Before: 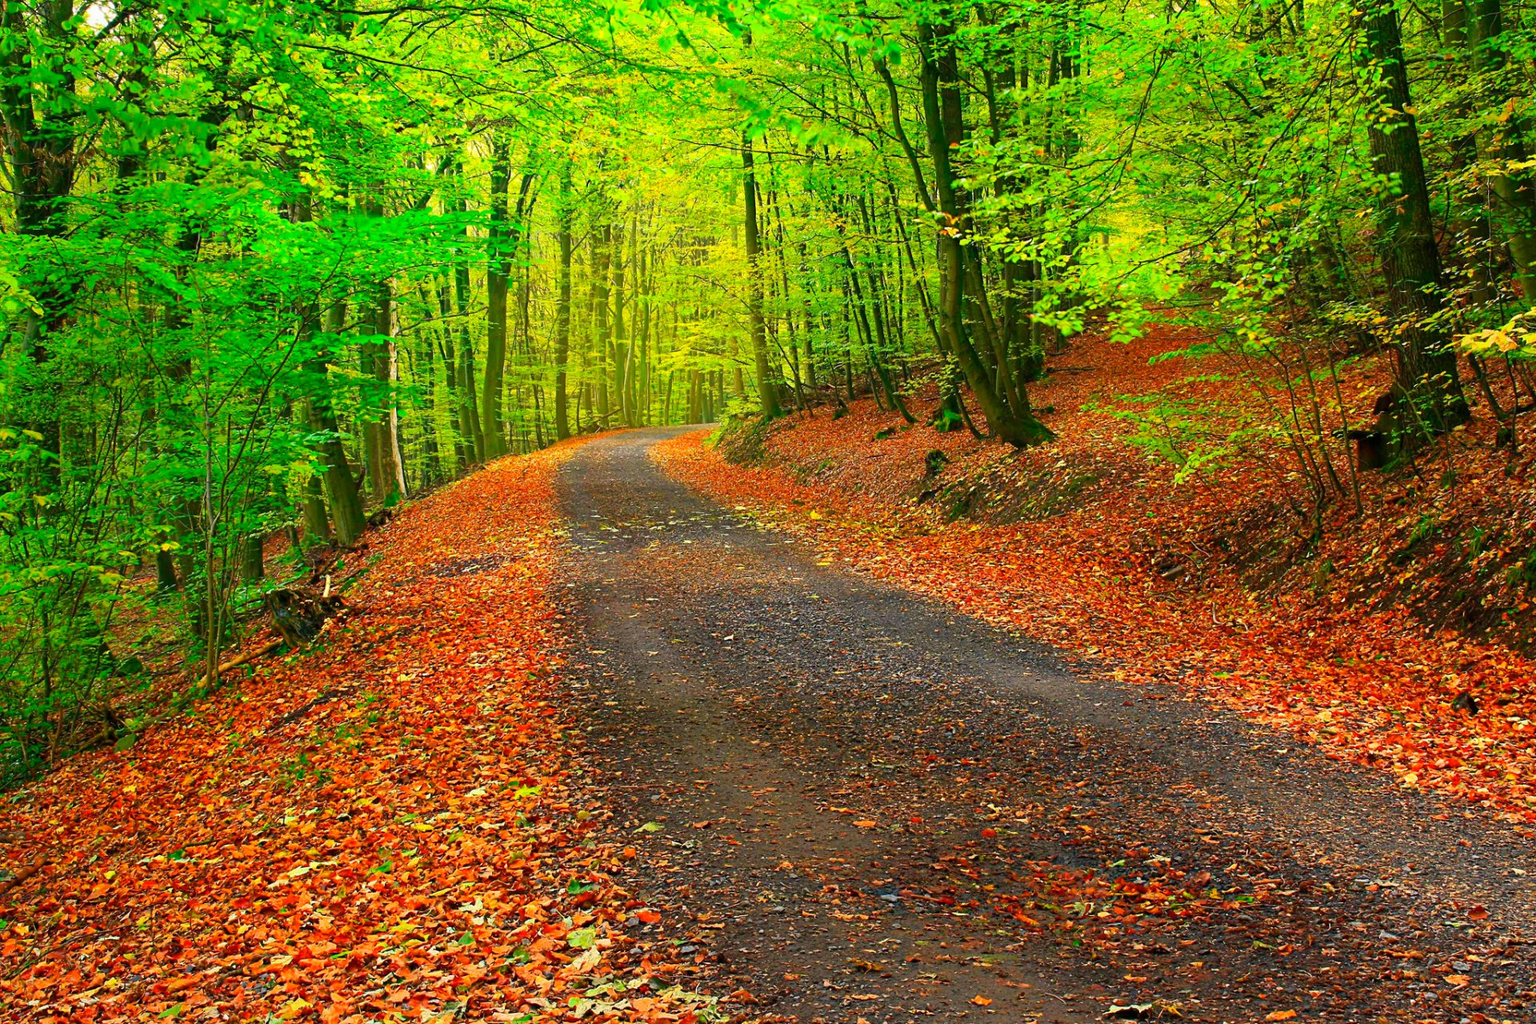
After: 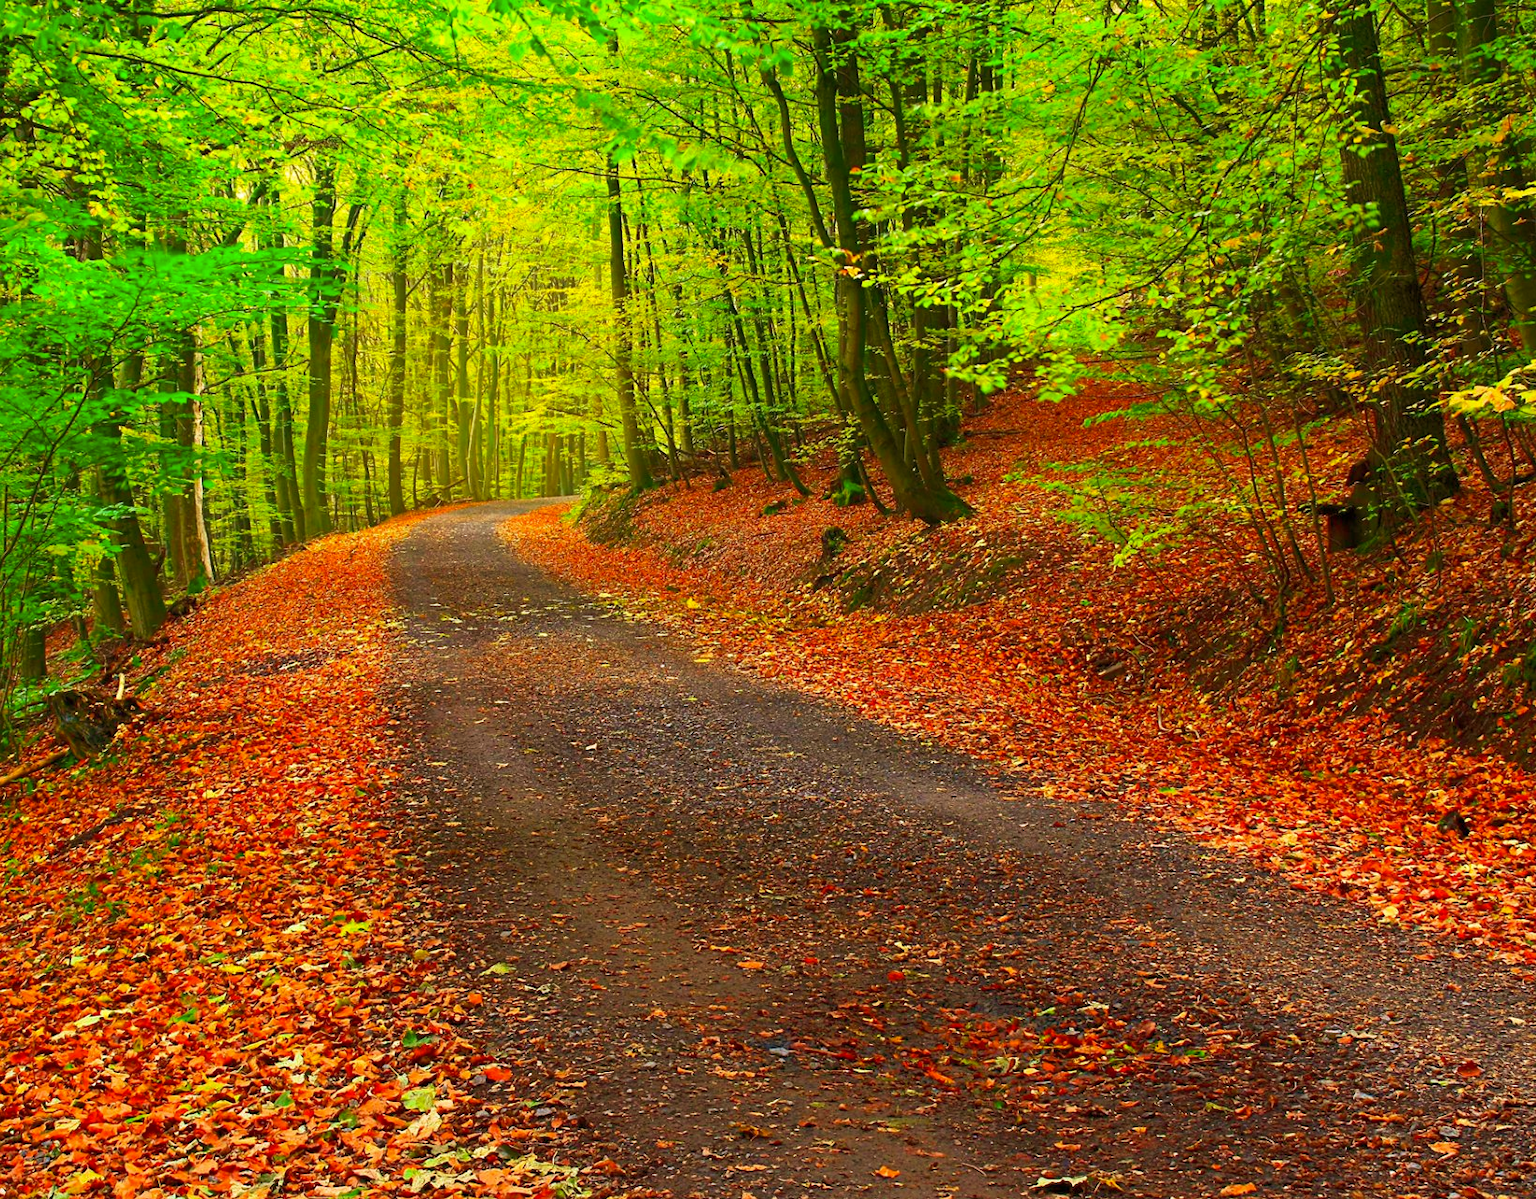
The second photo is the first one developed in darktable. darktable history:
crop and rotate: left 14.584%
rgb levels: mode RGB, independent channels, levels [[0, 0.5, 1], [0, 0.521, 1], [0, 0.536, 1]]
rgb curve: curves: ch0 [(0, 0) (0.093, 0.159) (0.241, 0.265) (0.414, 0.42) (1, 1)], compensate middle gray true, preserve colors basic power
contrast brightness saturation: saturation -0.05
velvia: on, module defaults
